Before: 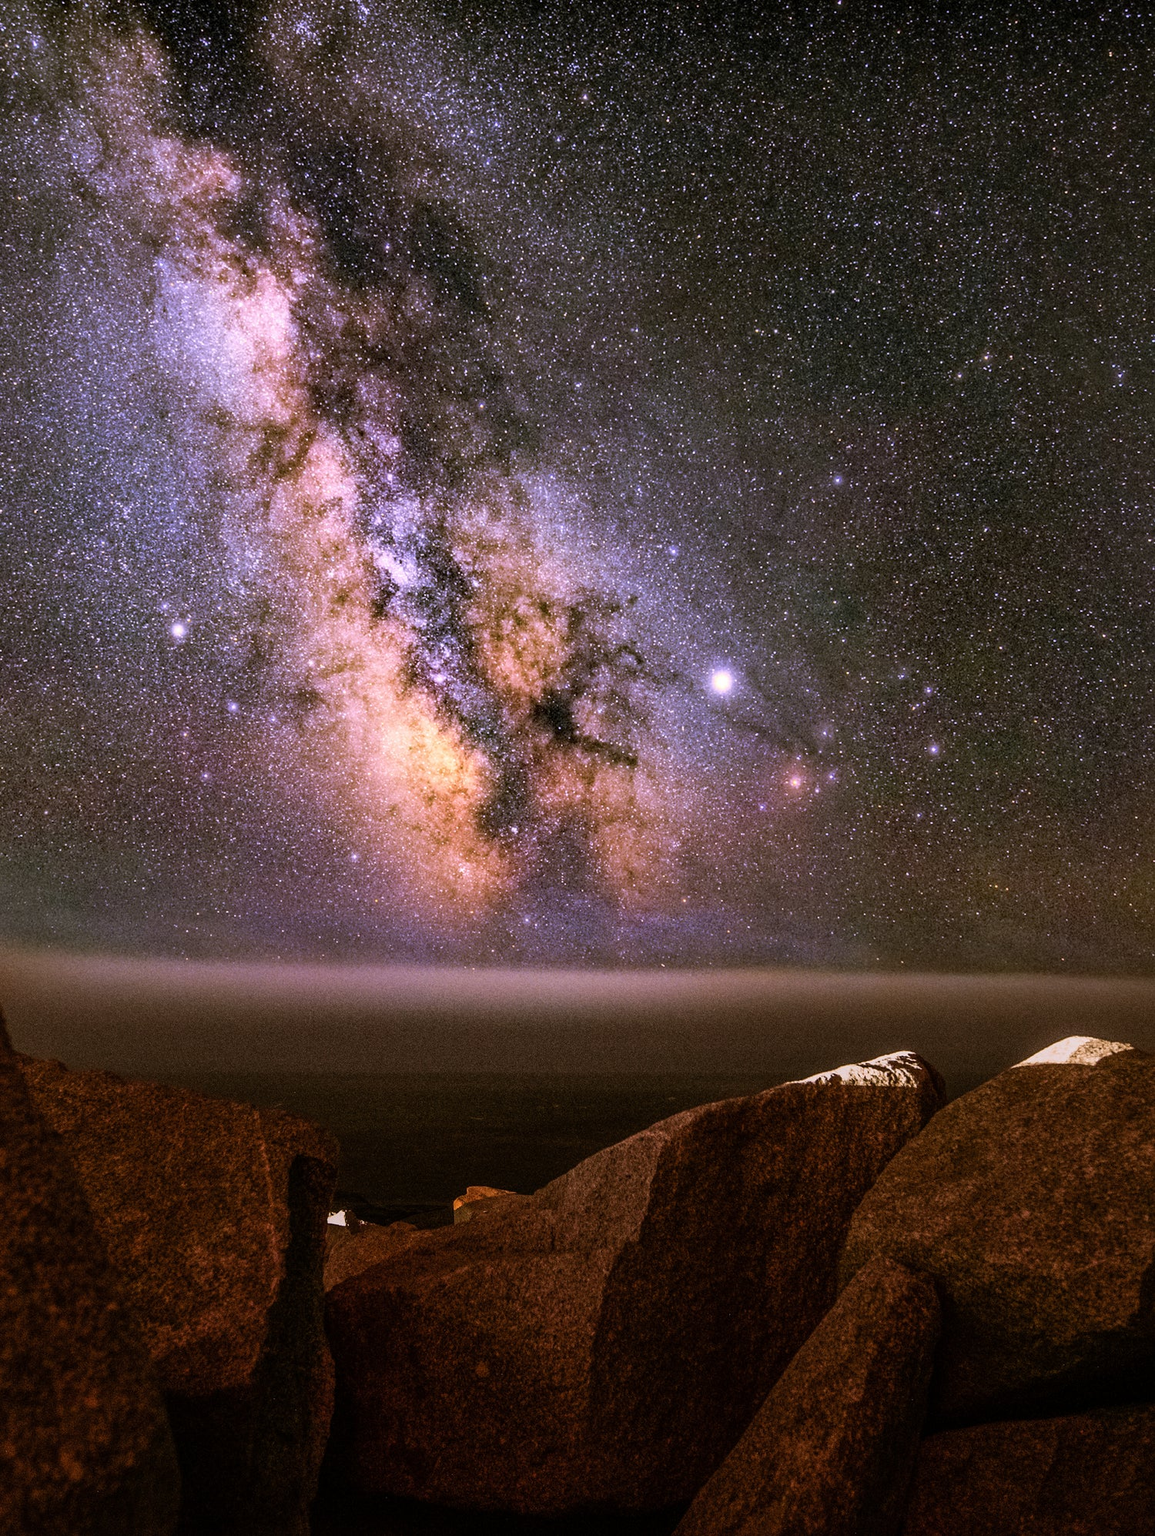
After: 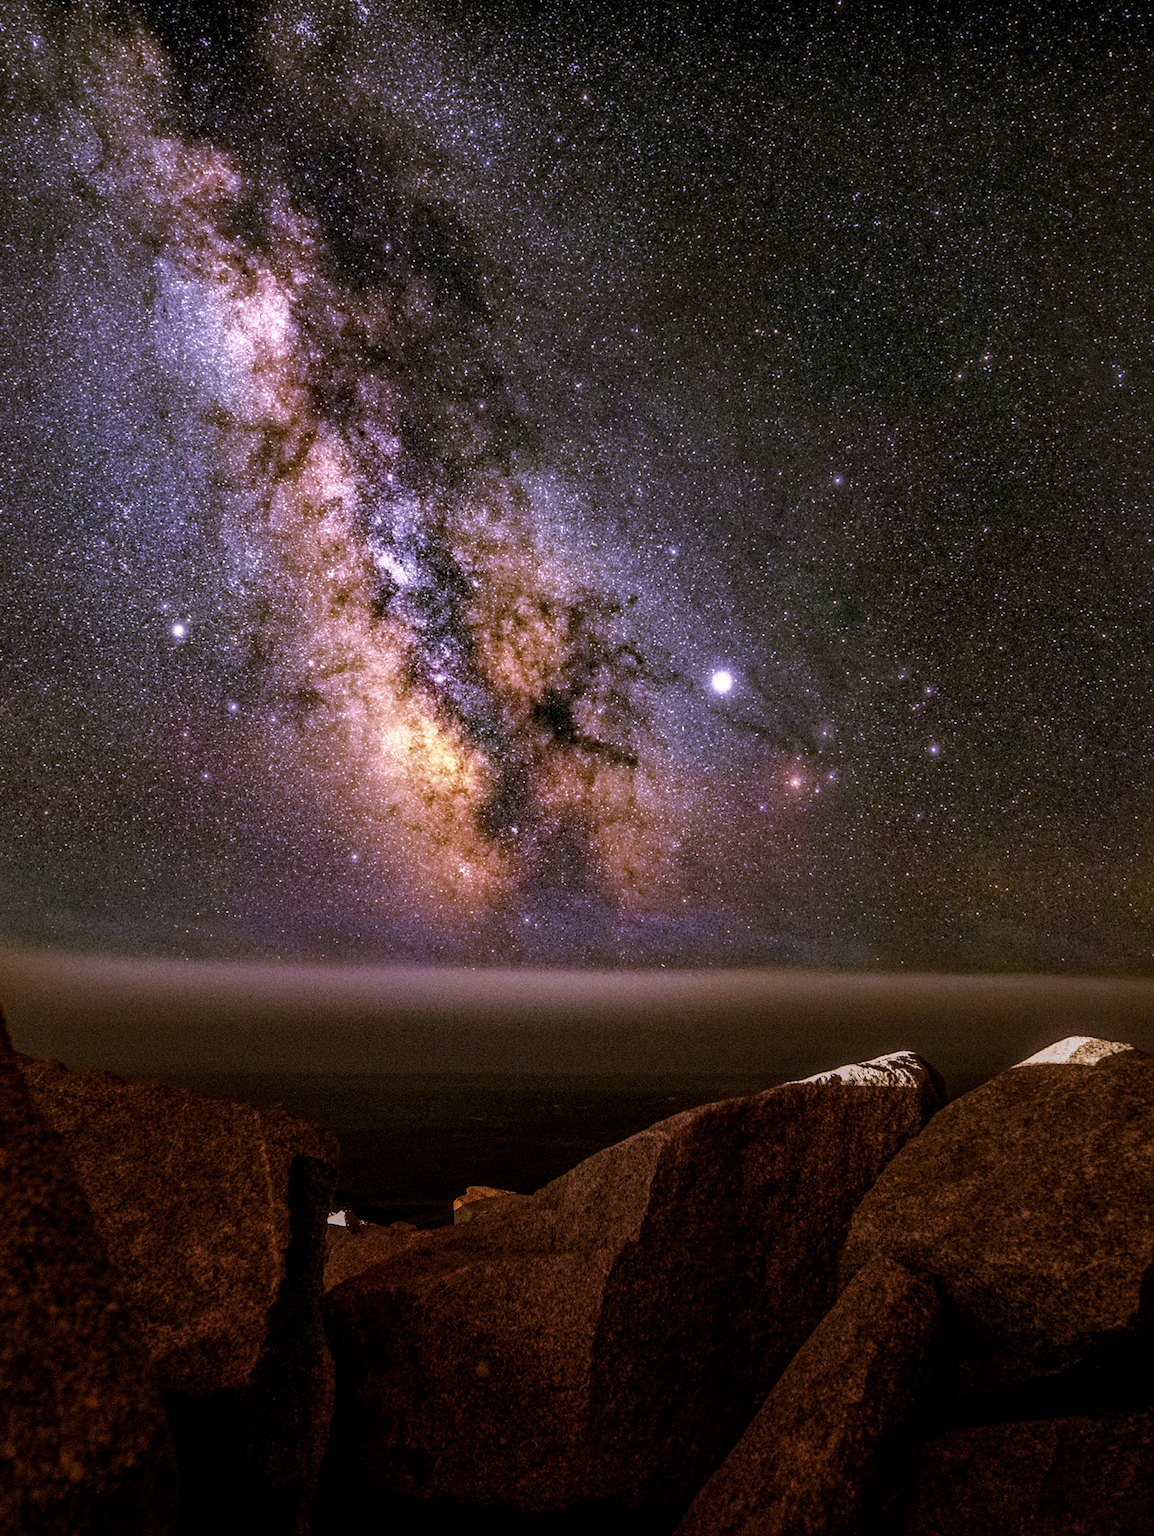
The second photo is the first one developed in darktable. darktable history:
base curve: curves: ch0 [(0, 0) (0.595, 0.418) (1, 1)]
haze removal: compatibility mode true, adaptive false
contrast brightness saturation: contrast 0.05
local contrast: on, module defaults
